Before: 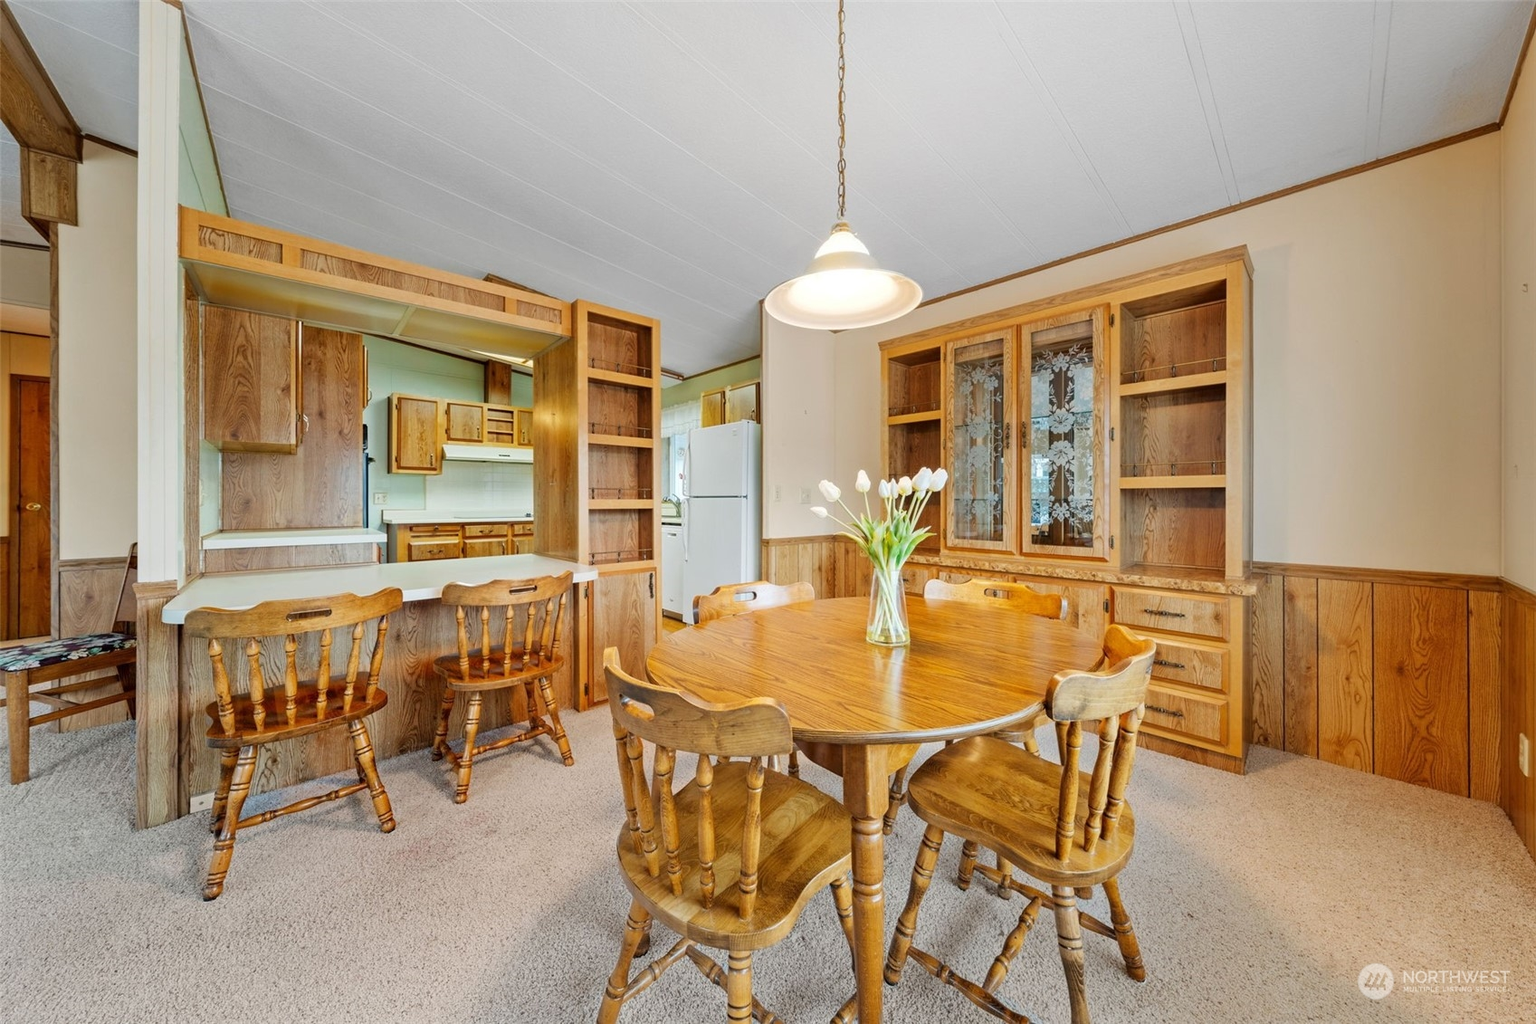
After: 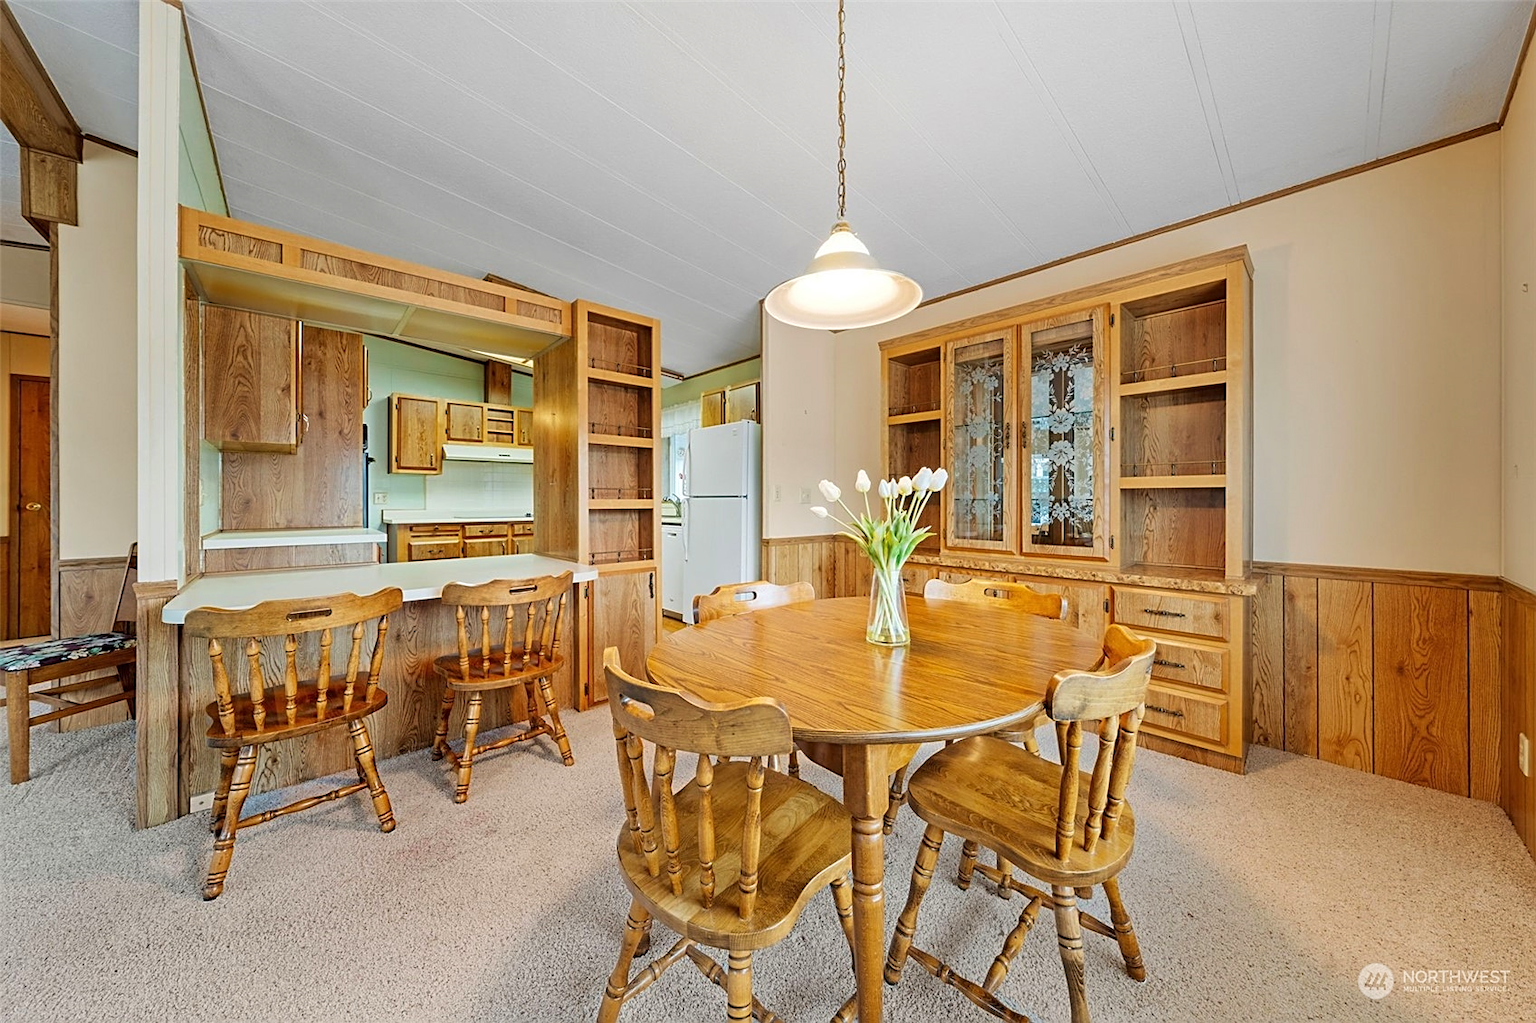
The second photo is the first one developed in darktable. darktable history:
sharpen: on, module defaults
velvia: strength 15.14%
